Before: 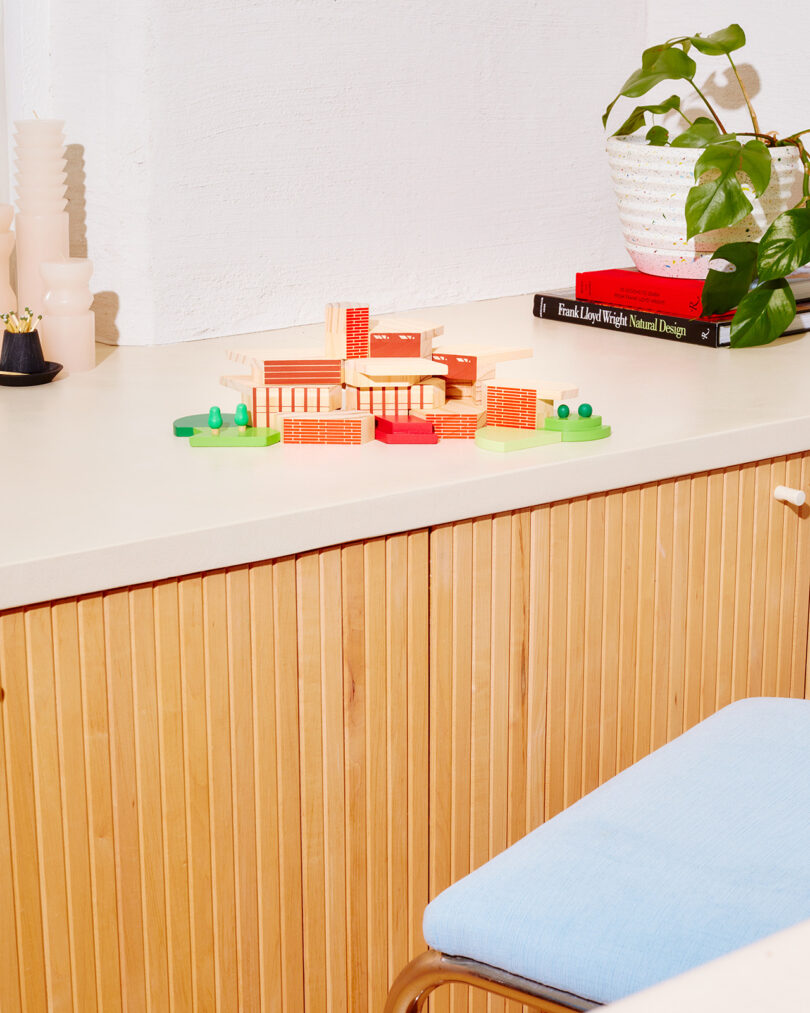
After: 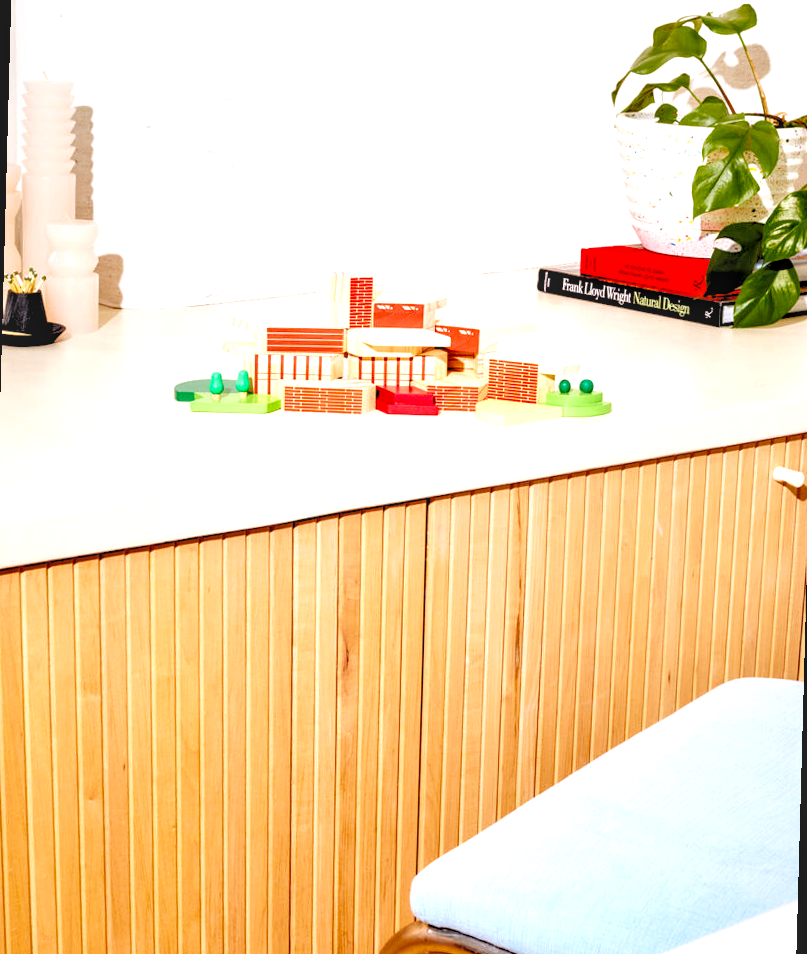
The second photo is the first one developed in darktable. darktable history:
exposure: black level correction 0, exposure 0.5 EV, compensate highlight preservation false
local contrast: detail 130%
color balance rgb: shadows fall-off 101%, linear chroma grading › mid-tones 7.63%, perceptual saturation grading › mid-tones 11.68%, mask middle-gray fulcrum 22.45%, global vibrance 10.11%, saturation formula JzAzBz (2021)
rotate and perspective: rotation 1.57°, crop left 0.018, crop right 0.982, crop top 0.039, crop bottom 0.961
rgb levels: levels [[0.034, 0.472, 0.904], [0, 0.5, 1], [0, 0.5, 1]]
